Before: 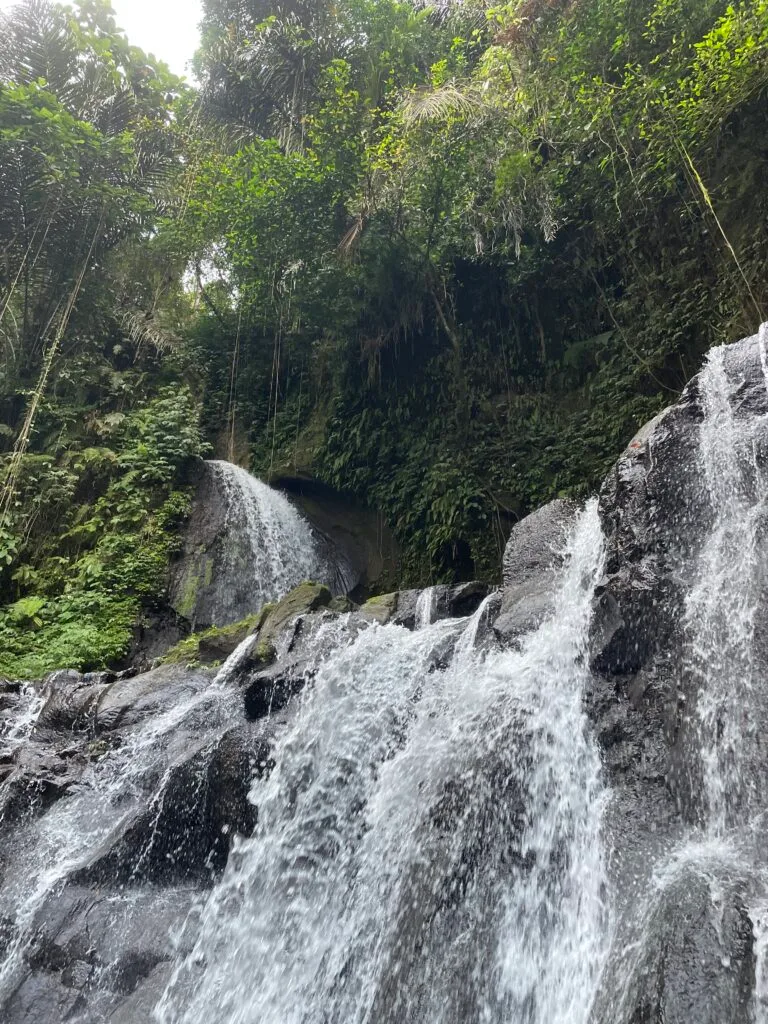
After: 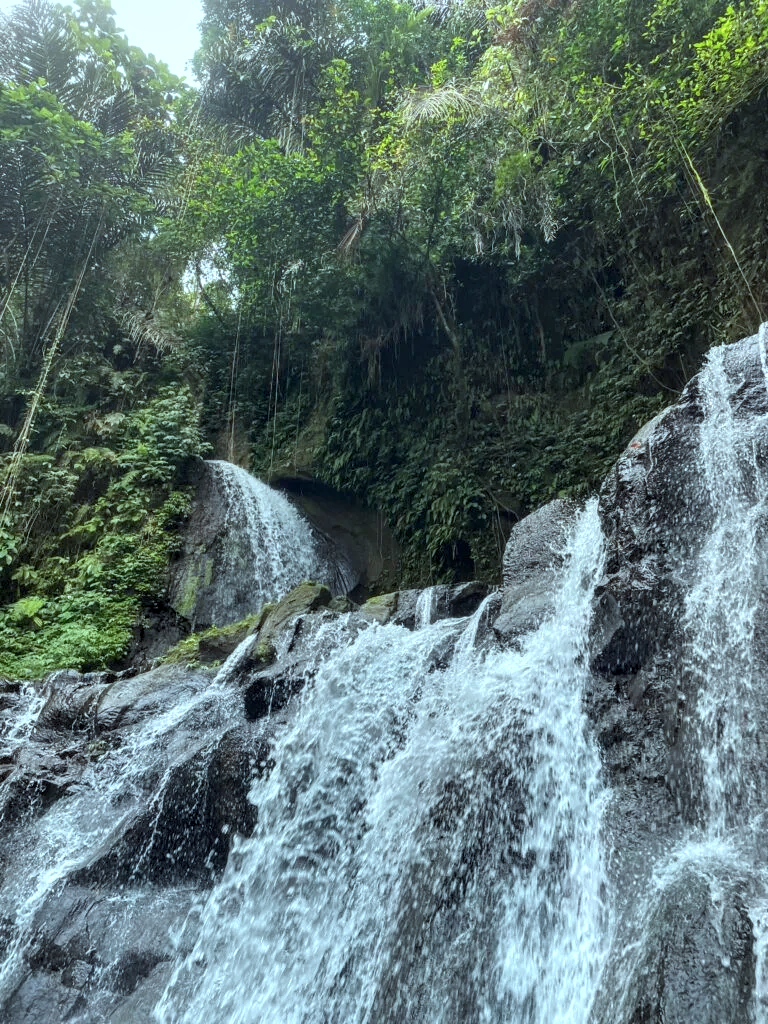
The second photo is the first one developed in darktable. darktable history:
local contrast: detail 130%
color correction: highlights a* -10.27, highlights b* -9.99
